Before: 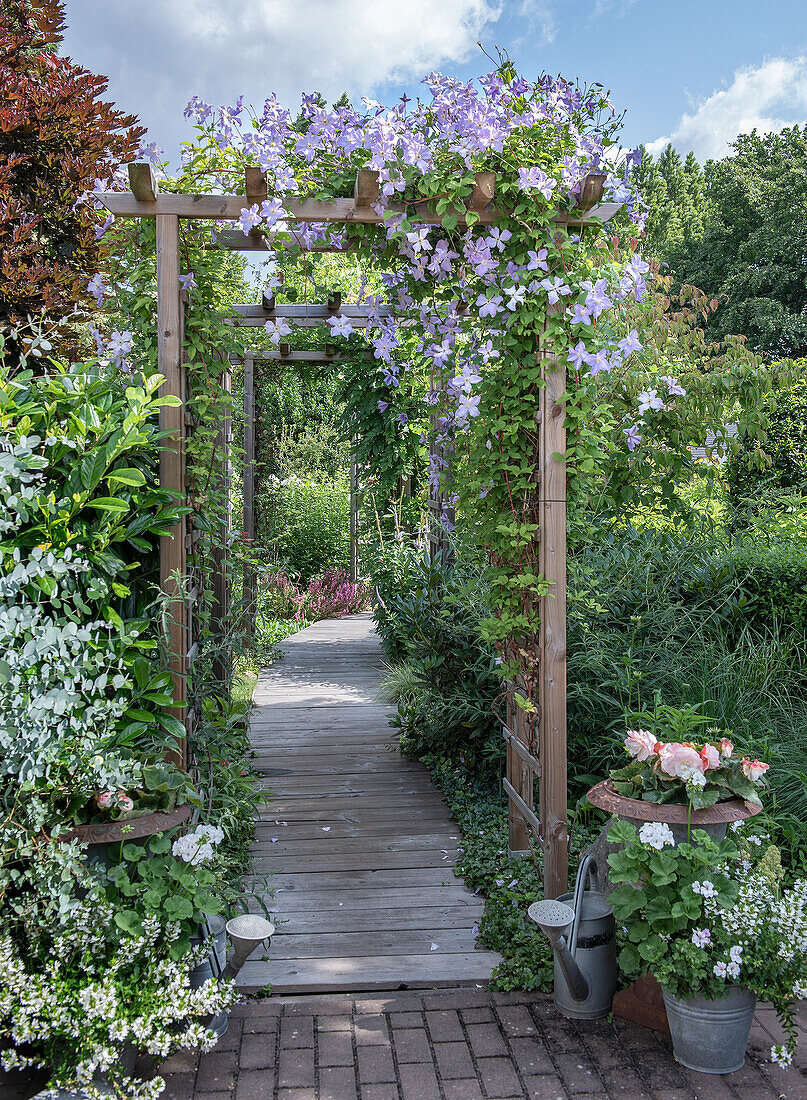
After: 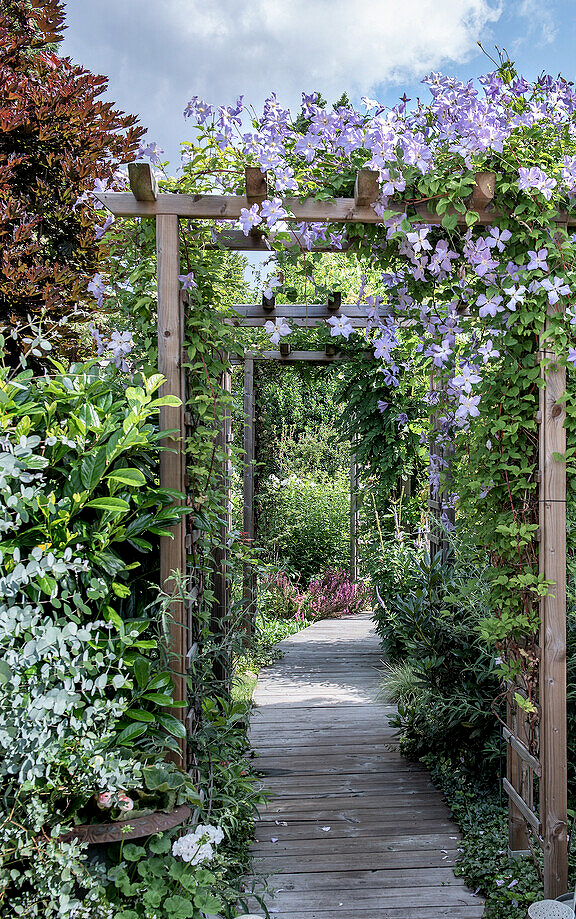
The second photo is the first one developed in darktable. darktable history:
filmic rgb: black relative exposure -12.82 EV, white relative exposure 2.81 EV, target black luminance 0%, hardness 8.61, latitude 70.3%, contrast 1.134, shadows ↔ highlights balance -1.06%
crop: right 28.548%, bottom 16.441%
local contrast: mode bilateral grid, contrast 20, coarseness 50, detail 130%, midtone range 0.2
